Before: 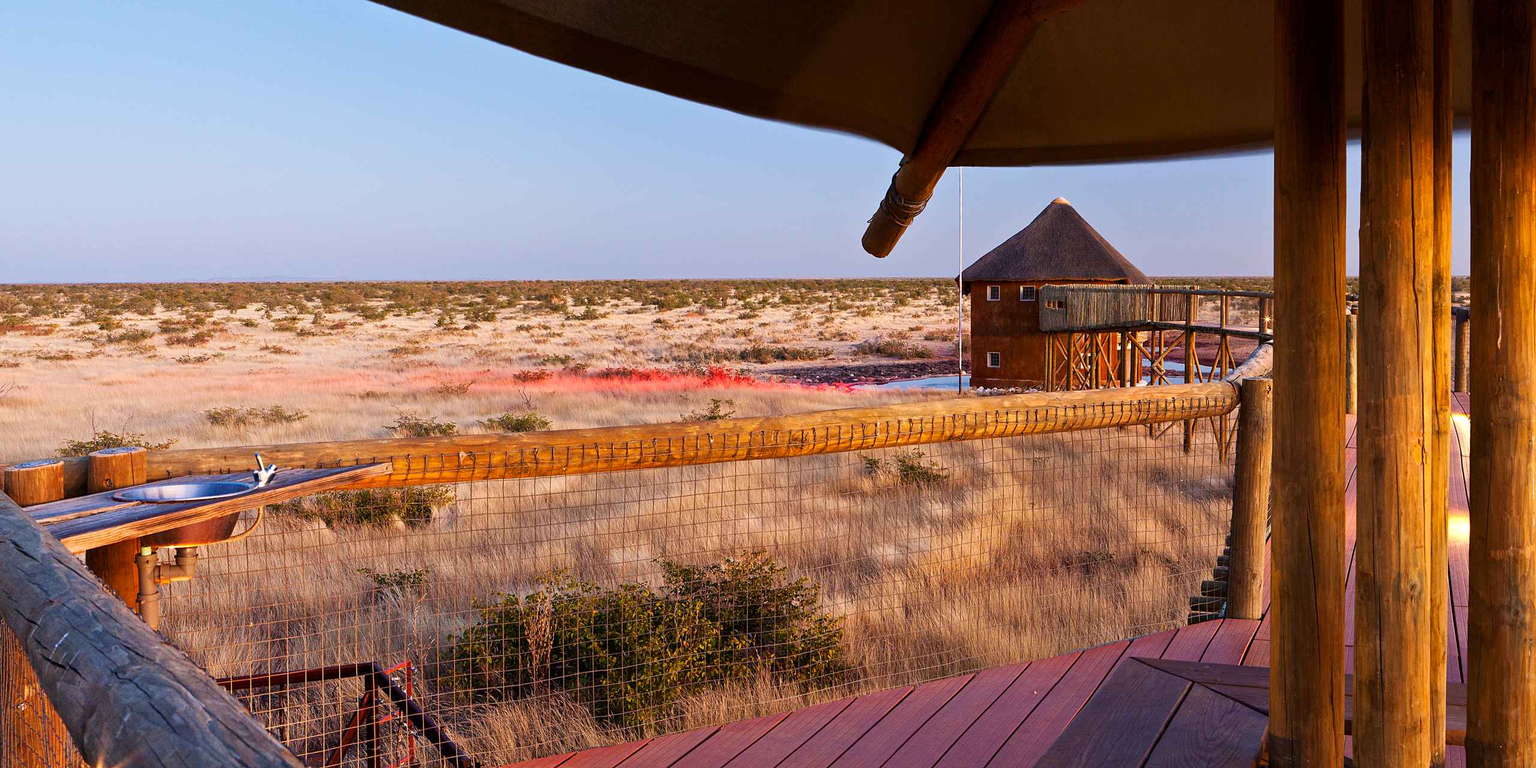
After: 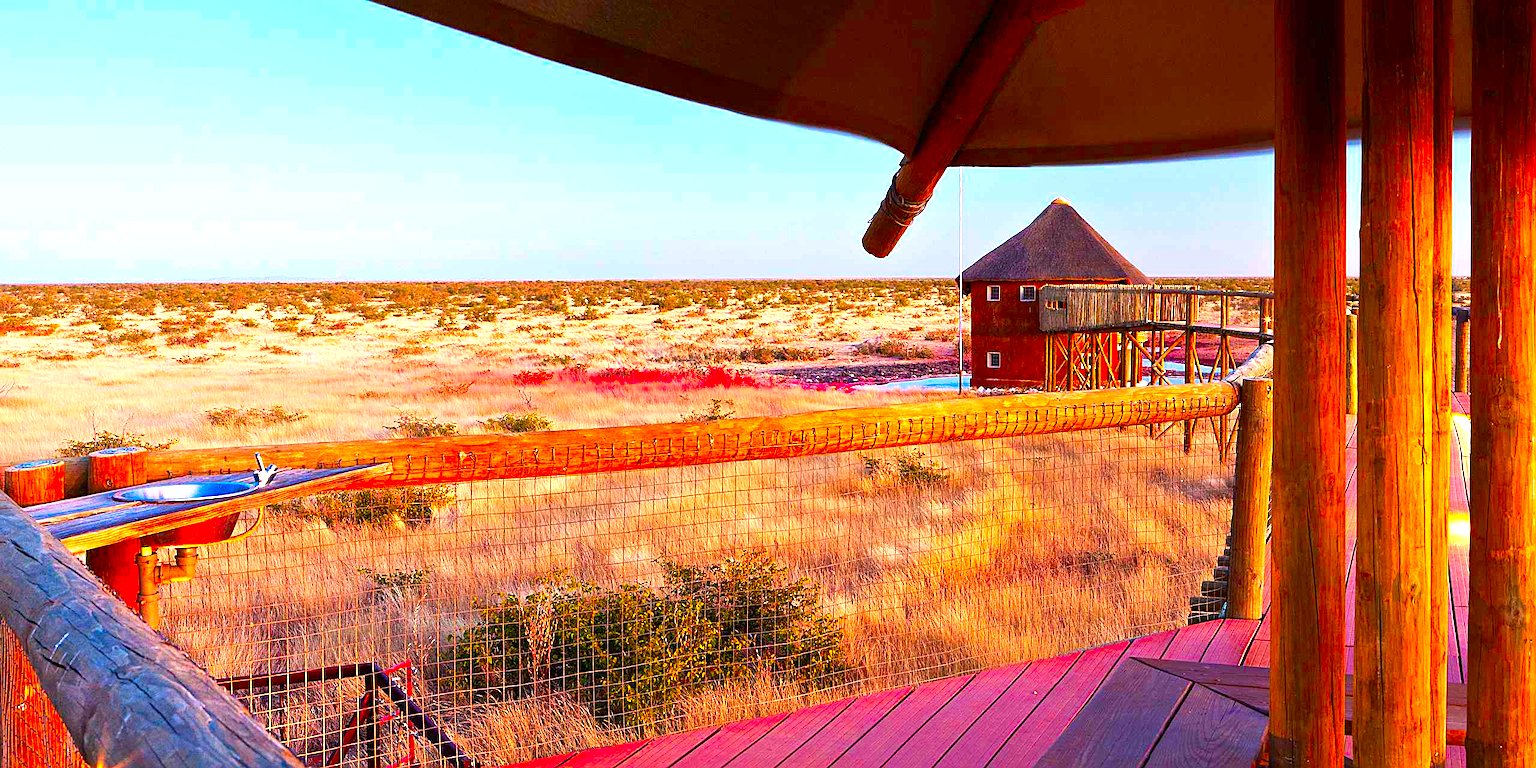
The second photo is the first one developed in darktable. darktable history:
color correction: highlights b* -0.05, saturation 1.8
exposure: black level correction 0, exposure 0.948 EV, compensate highlight preservation false
sharpen: on, module defaults
